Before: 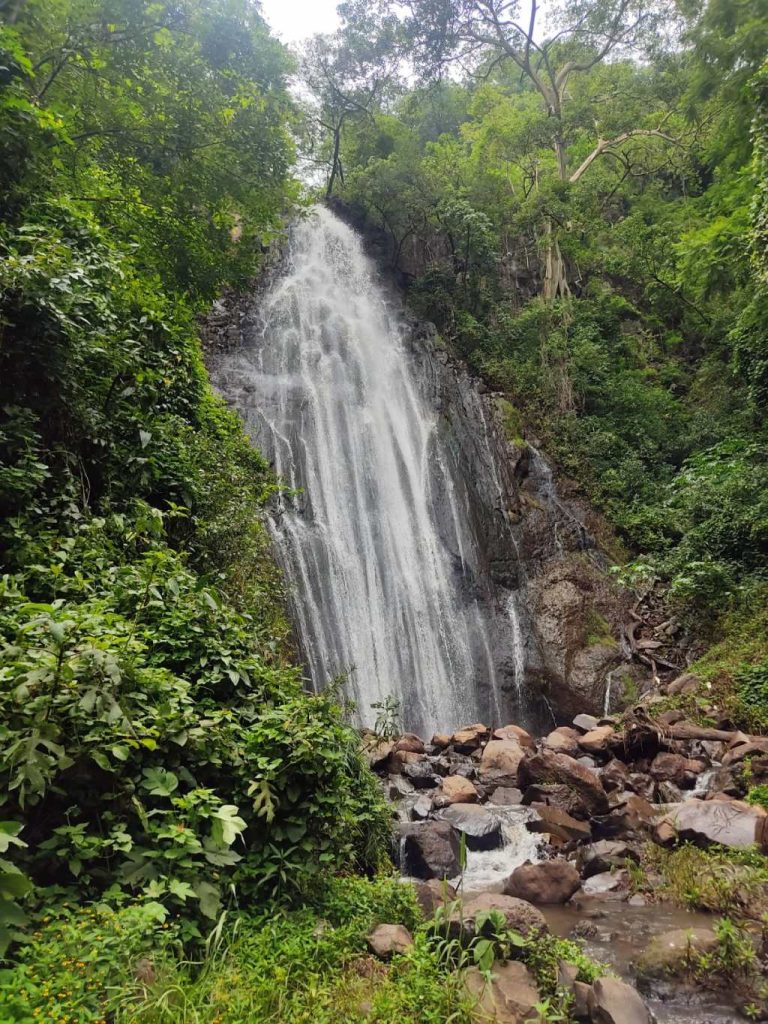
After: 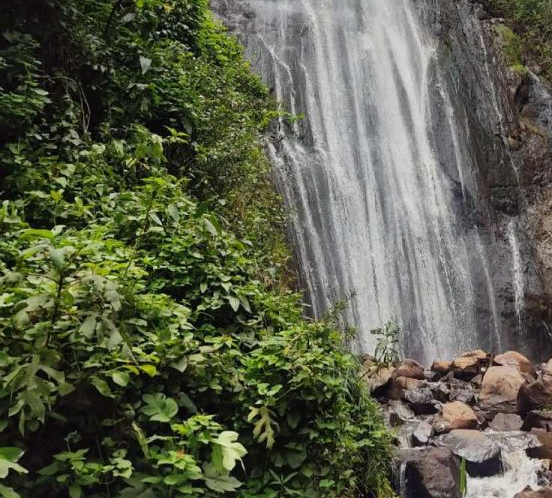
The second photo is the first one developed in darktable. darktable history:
crop: top 36.549%, right 27.92%, bottom 14.744%
